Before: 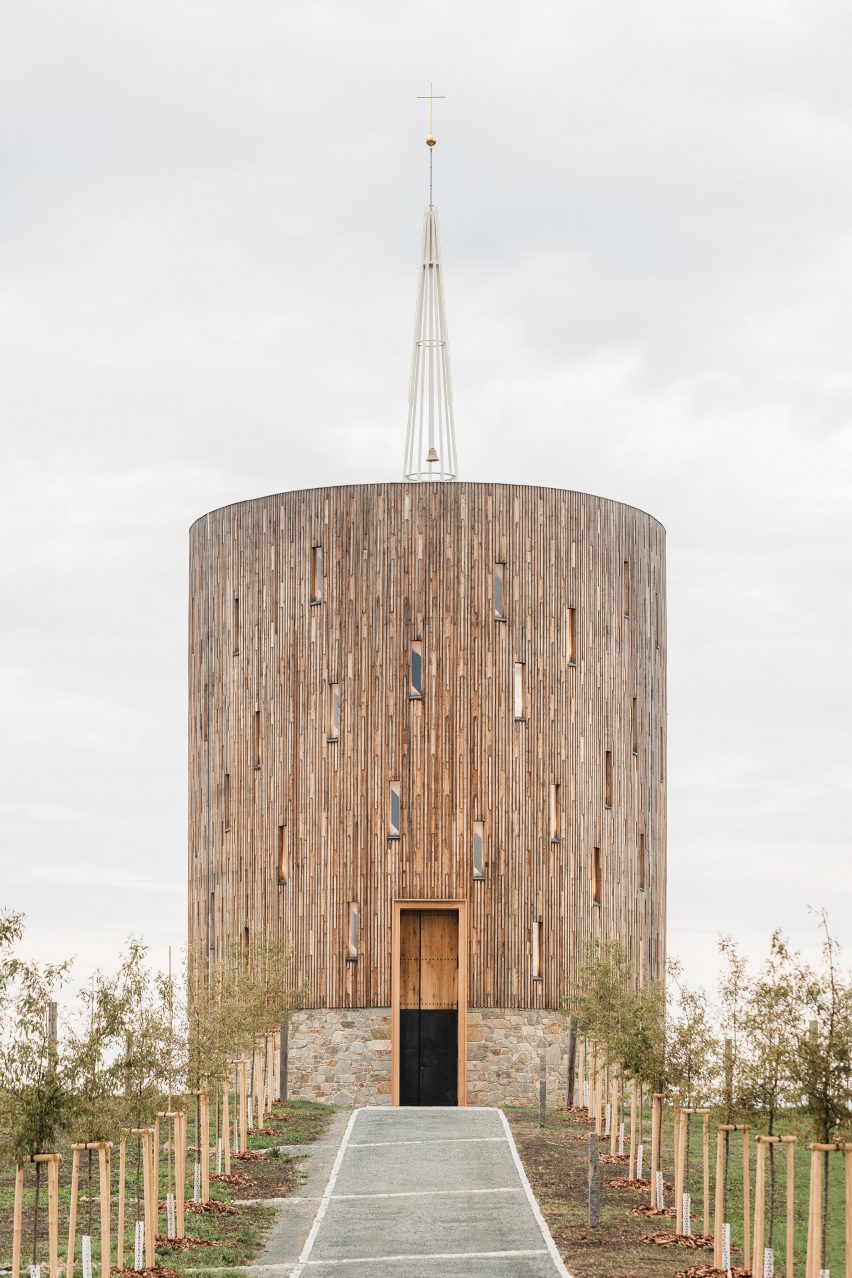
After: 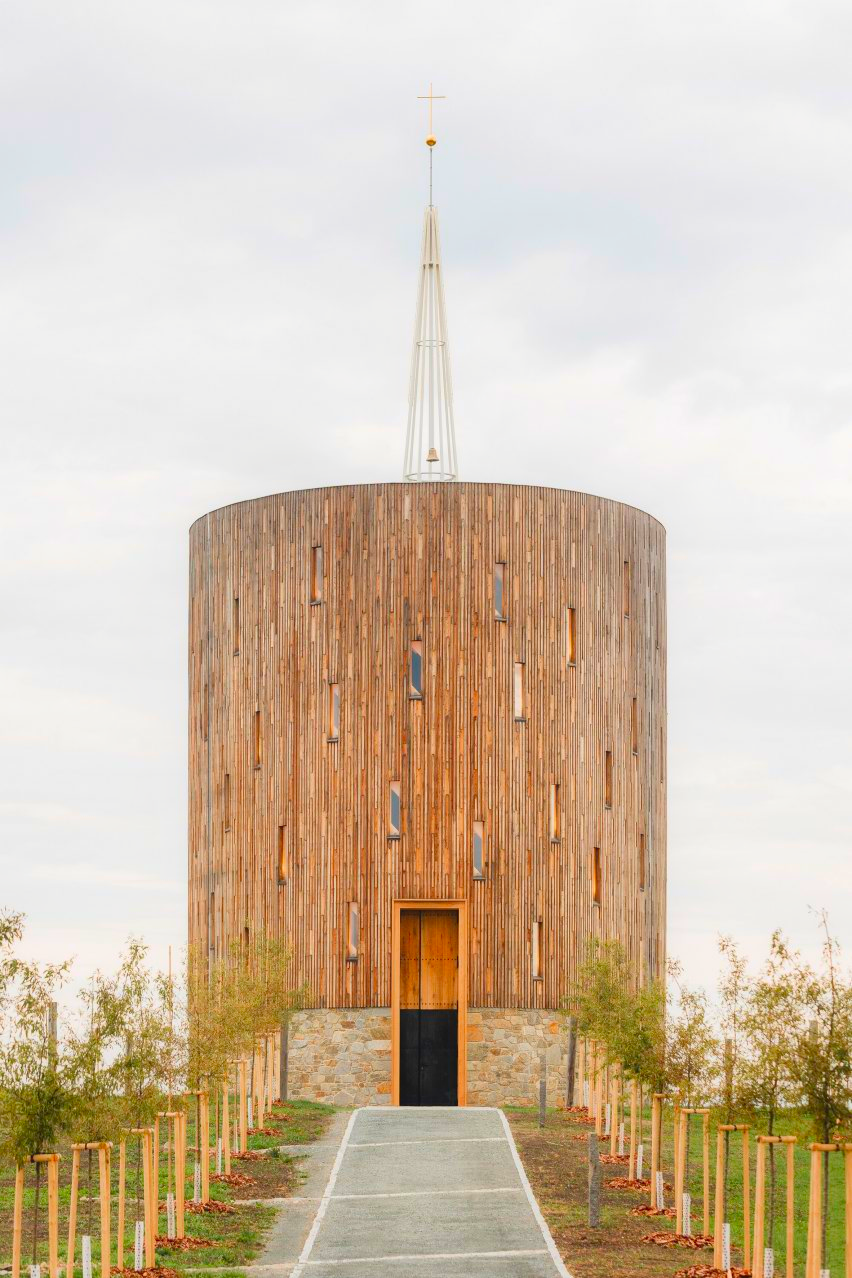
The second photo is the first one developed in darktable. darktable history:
contrast equalizer: octaves 7, y [[0.5, 0.542, 0.583, 0.625, 0.667, 0.708], [0.5 ×6], [0.5 ×6], [0, 0.033, 0.067, 0.1, 0.133, 0.167], [0, 0.05, 0.1, 0.15, 0.2, 0.25]], mix -0.361
color correction: highlights b* 0.067, saturation 1.83
